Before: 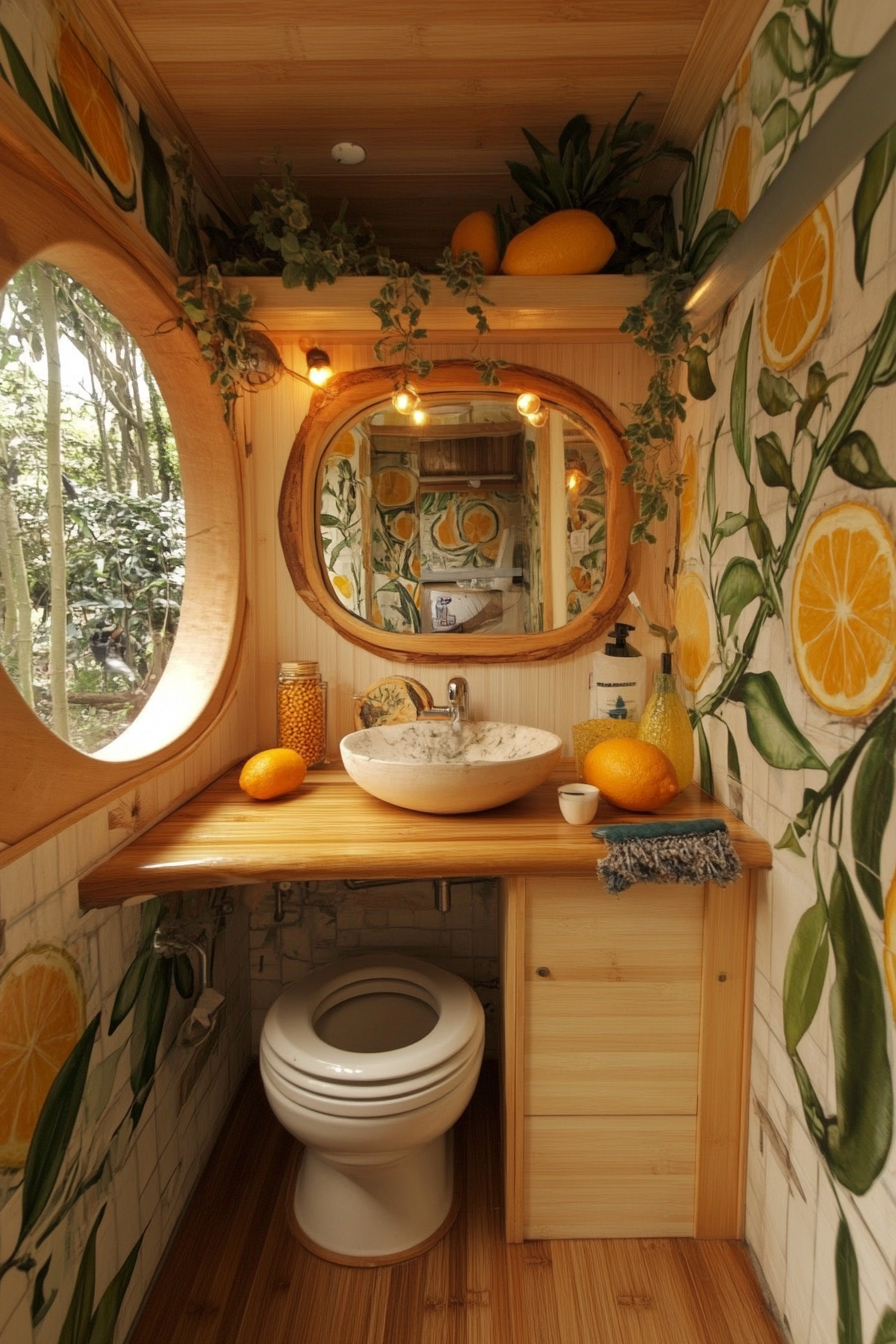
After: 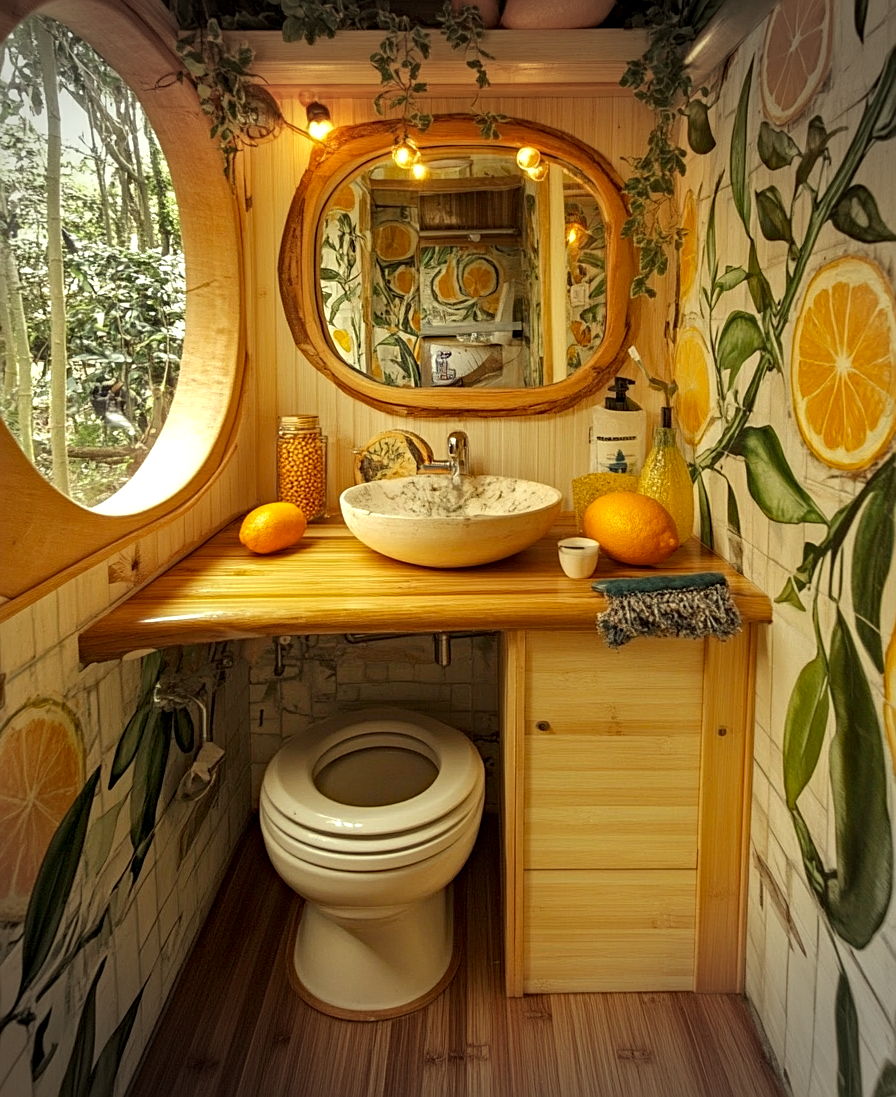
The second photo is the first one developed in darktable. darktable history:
color correction: highlights a* -5.73, highlights b* 11
crop and rotate: top 18.327%
sharpen: on, module defaults
haze removal: strength 0.299, distance 0.248, compatibility mode true, adaptive false
exposure: exposure 0.297 EV, compensate highlight preservation false
vignetting: fall-off start 74.93%, width/height ratio 1.079, dithering 16-bit output
shadows and highlights: shadows 36.47, highlights -27.09, soften with gaussian
local contrast: on, module defaults
